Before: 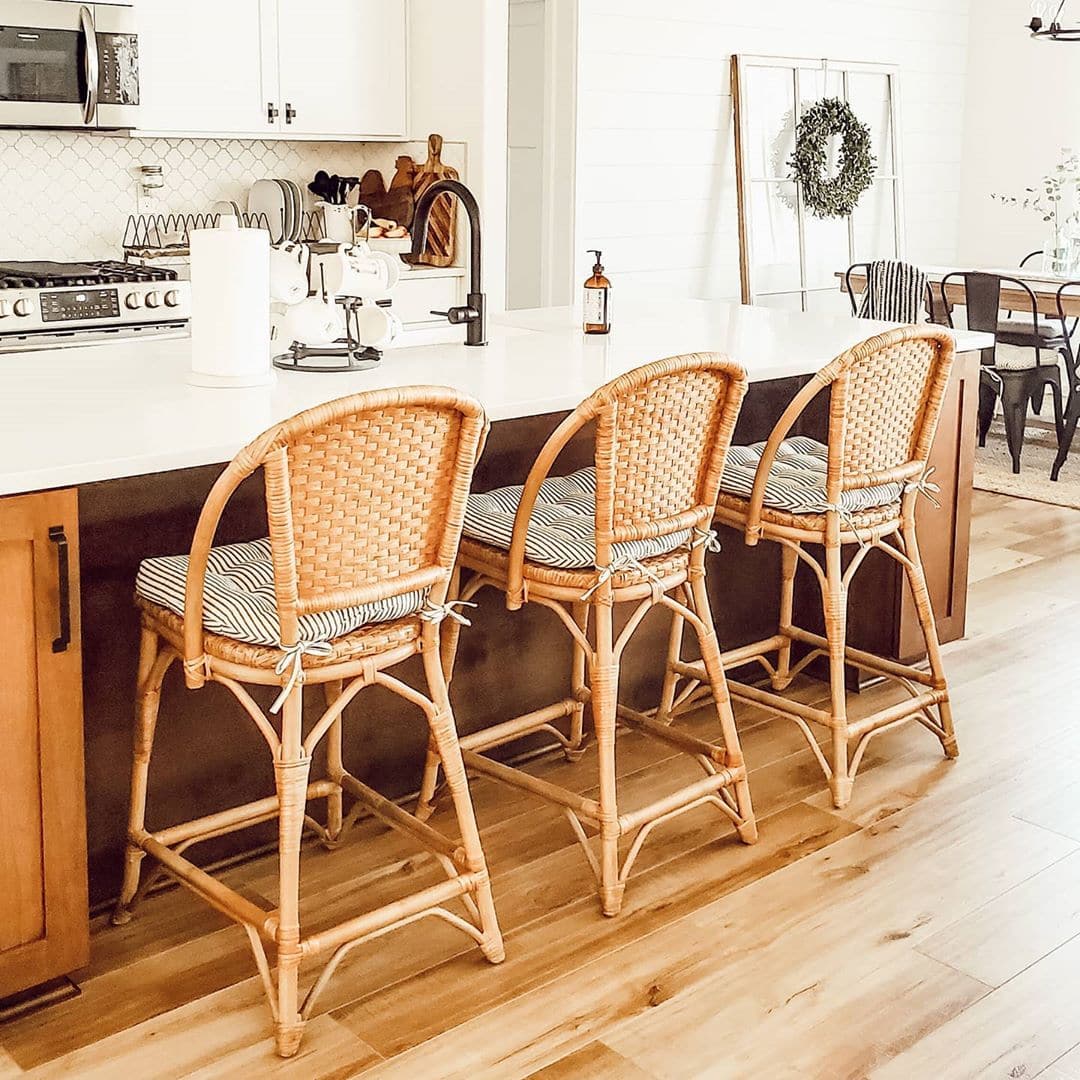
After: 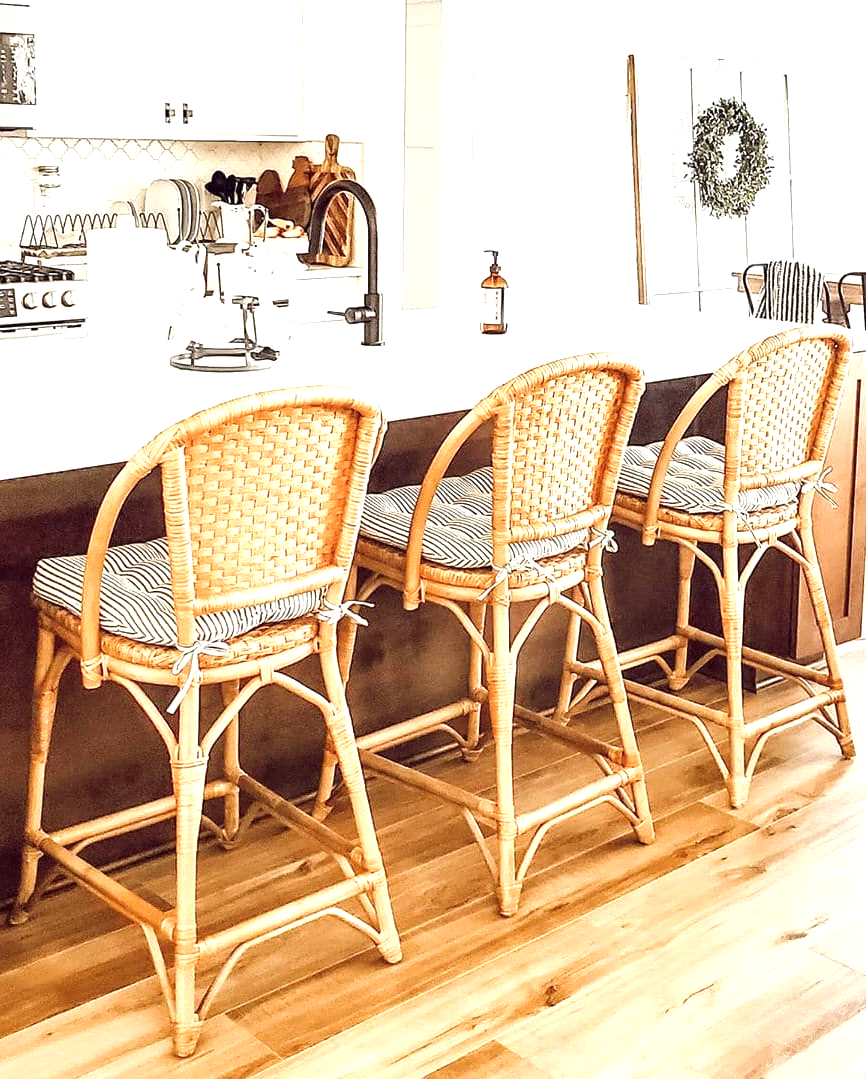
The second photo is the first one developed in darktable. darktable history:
crop and rotate: left 9.597%, right 10.195%
exposure: black level correction 0, exposure 0.7 EV, compensate exposure bias true, compensate highlight preservation false
local contrast: highlights 100%, shadows 100%, detail 120%, midtone range 0.2
